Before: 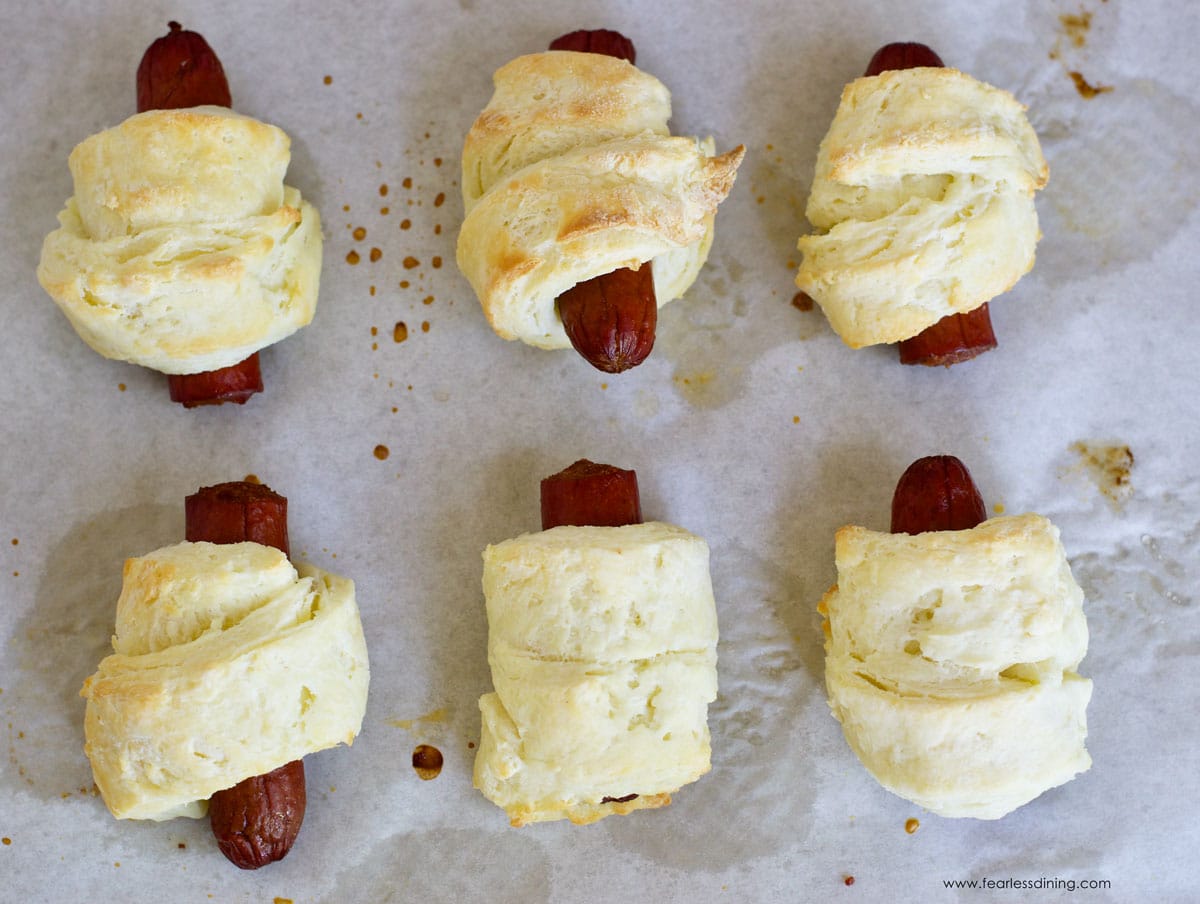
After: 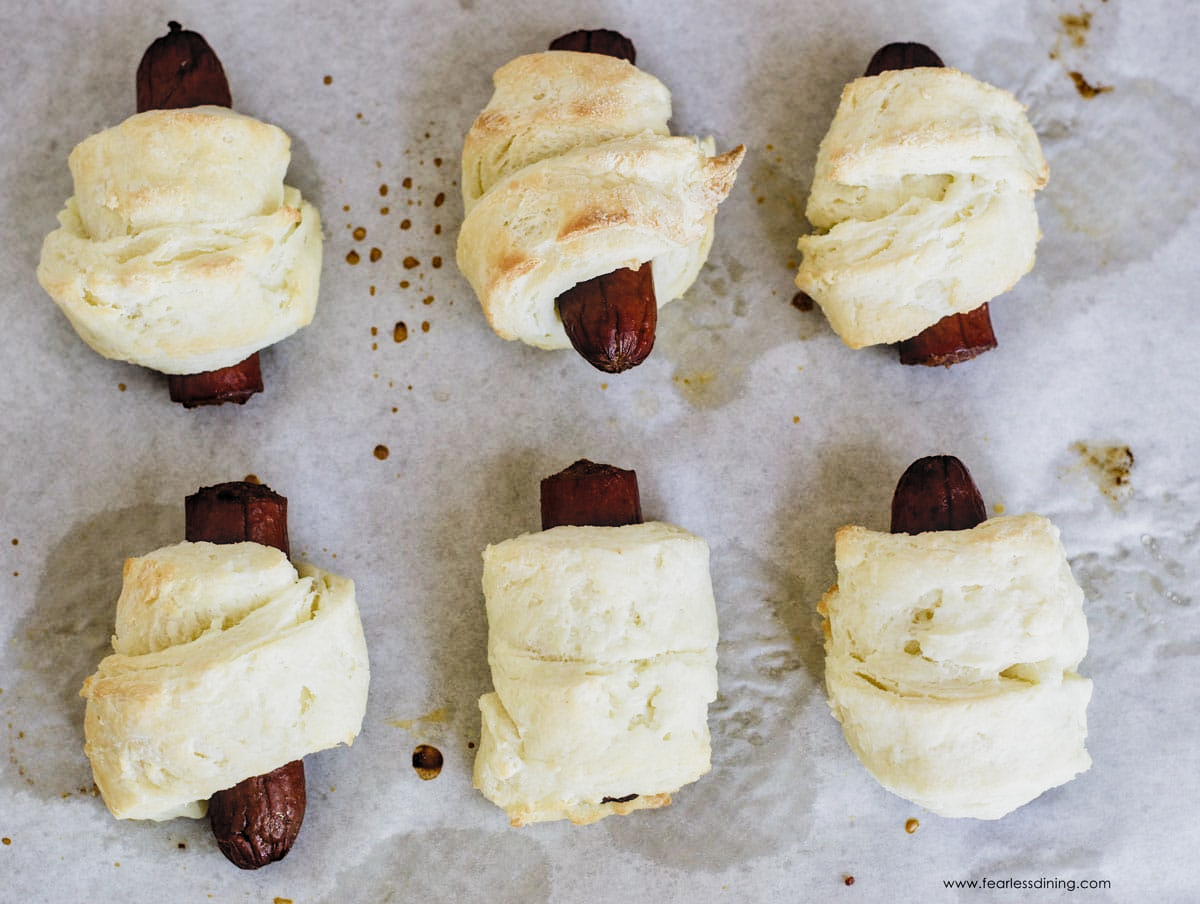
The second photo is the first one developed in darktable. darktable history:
filmic rgb: black relative exposure -3.97 EV, white relative exposure 2.99 EV, hardness 2.99, contrast 1.489, color science v5 (2021), contrast in shadows safe, contrast in highlights safe
local contrast: on, module defaults
